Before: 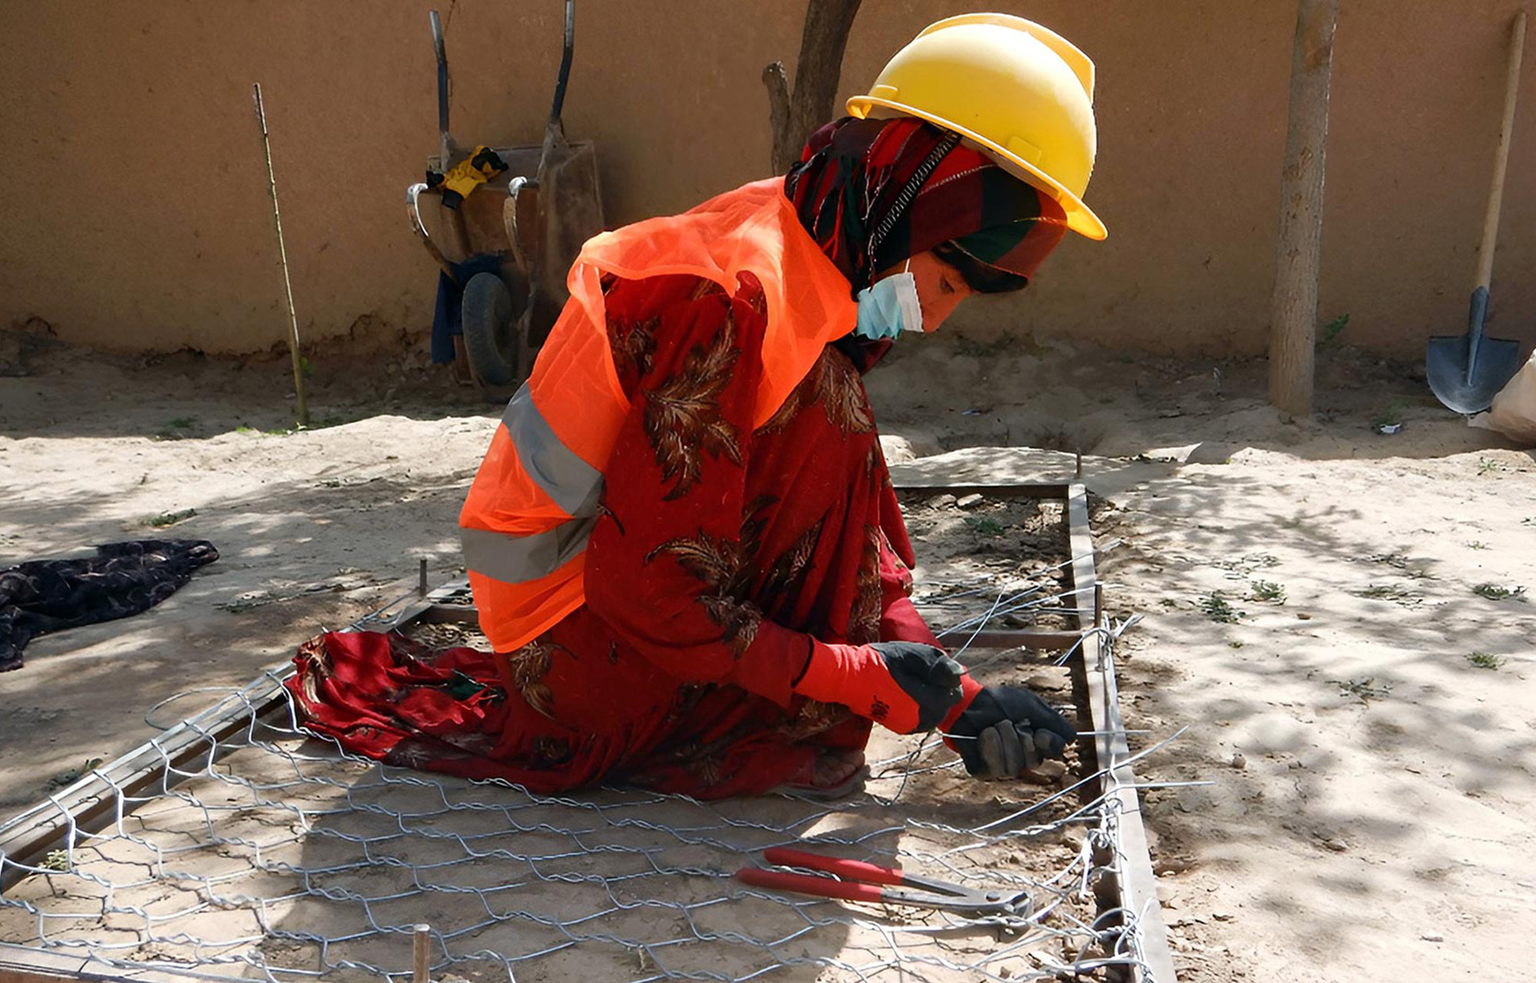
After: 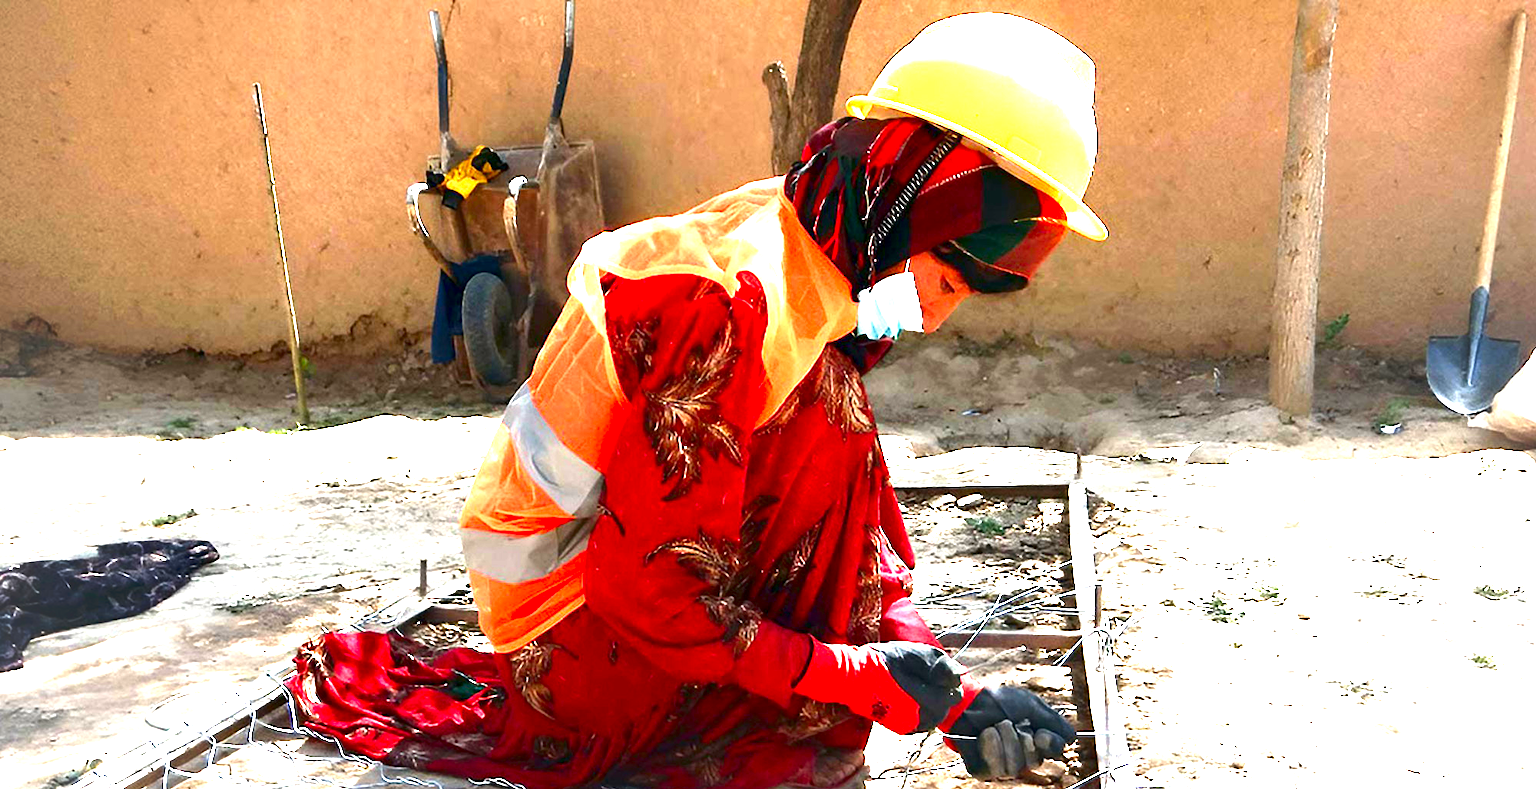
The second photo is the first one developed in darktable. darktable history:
crop: bottom 19.682%
vignetting: fall-off start 73.18%, brightness 0.059, saturation -0.002
contrast brightness saturation: brightness -0.204, saturation 0.083
exposure: black level correction 0.001, exposure 2.689 EV, compensate highlight preservation false
